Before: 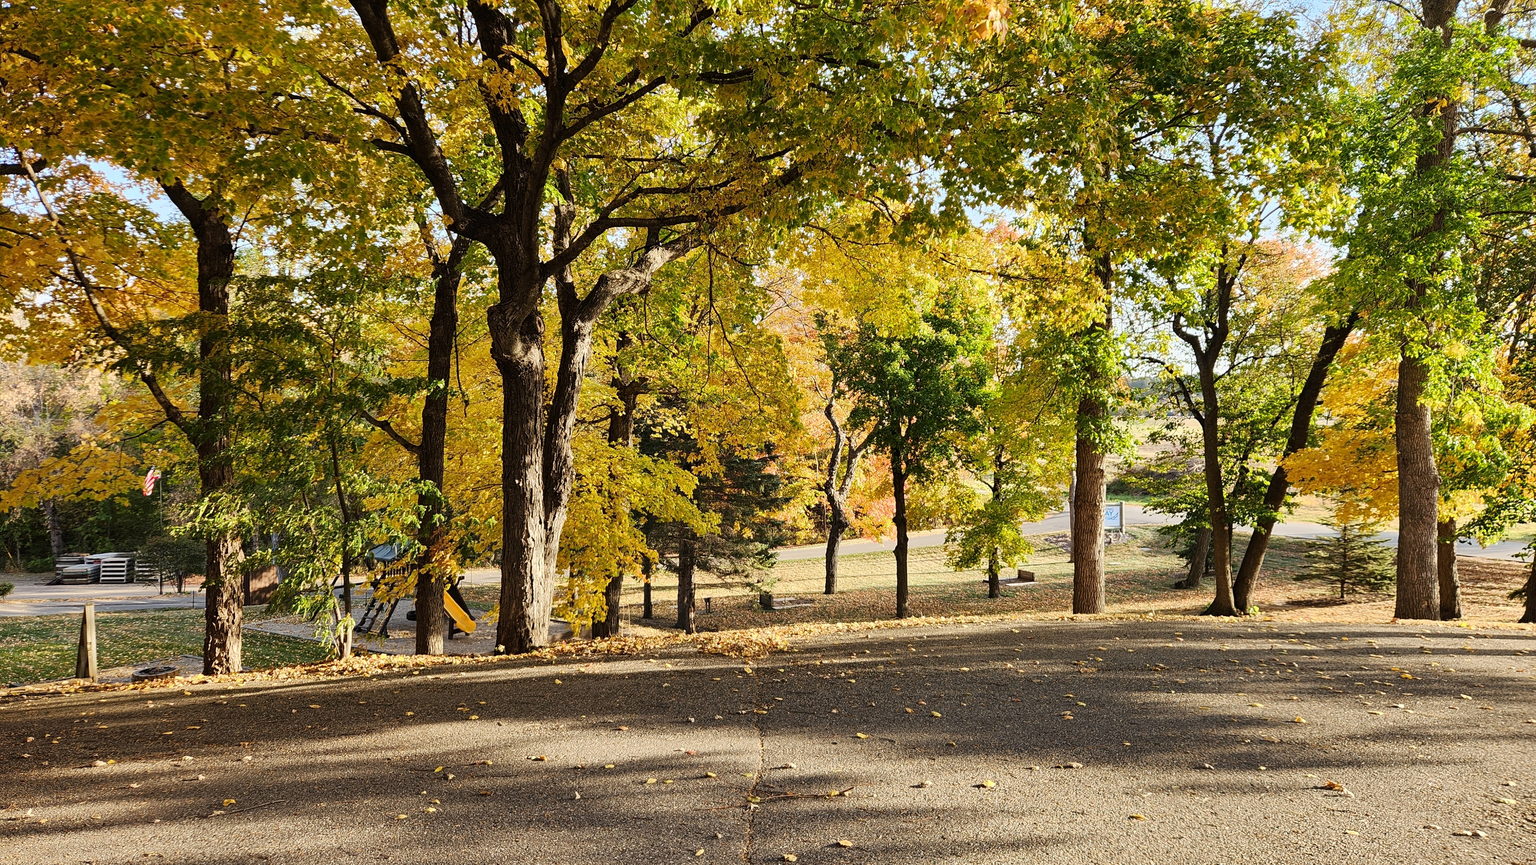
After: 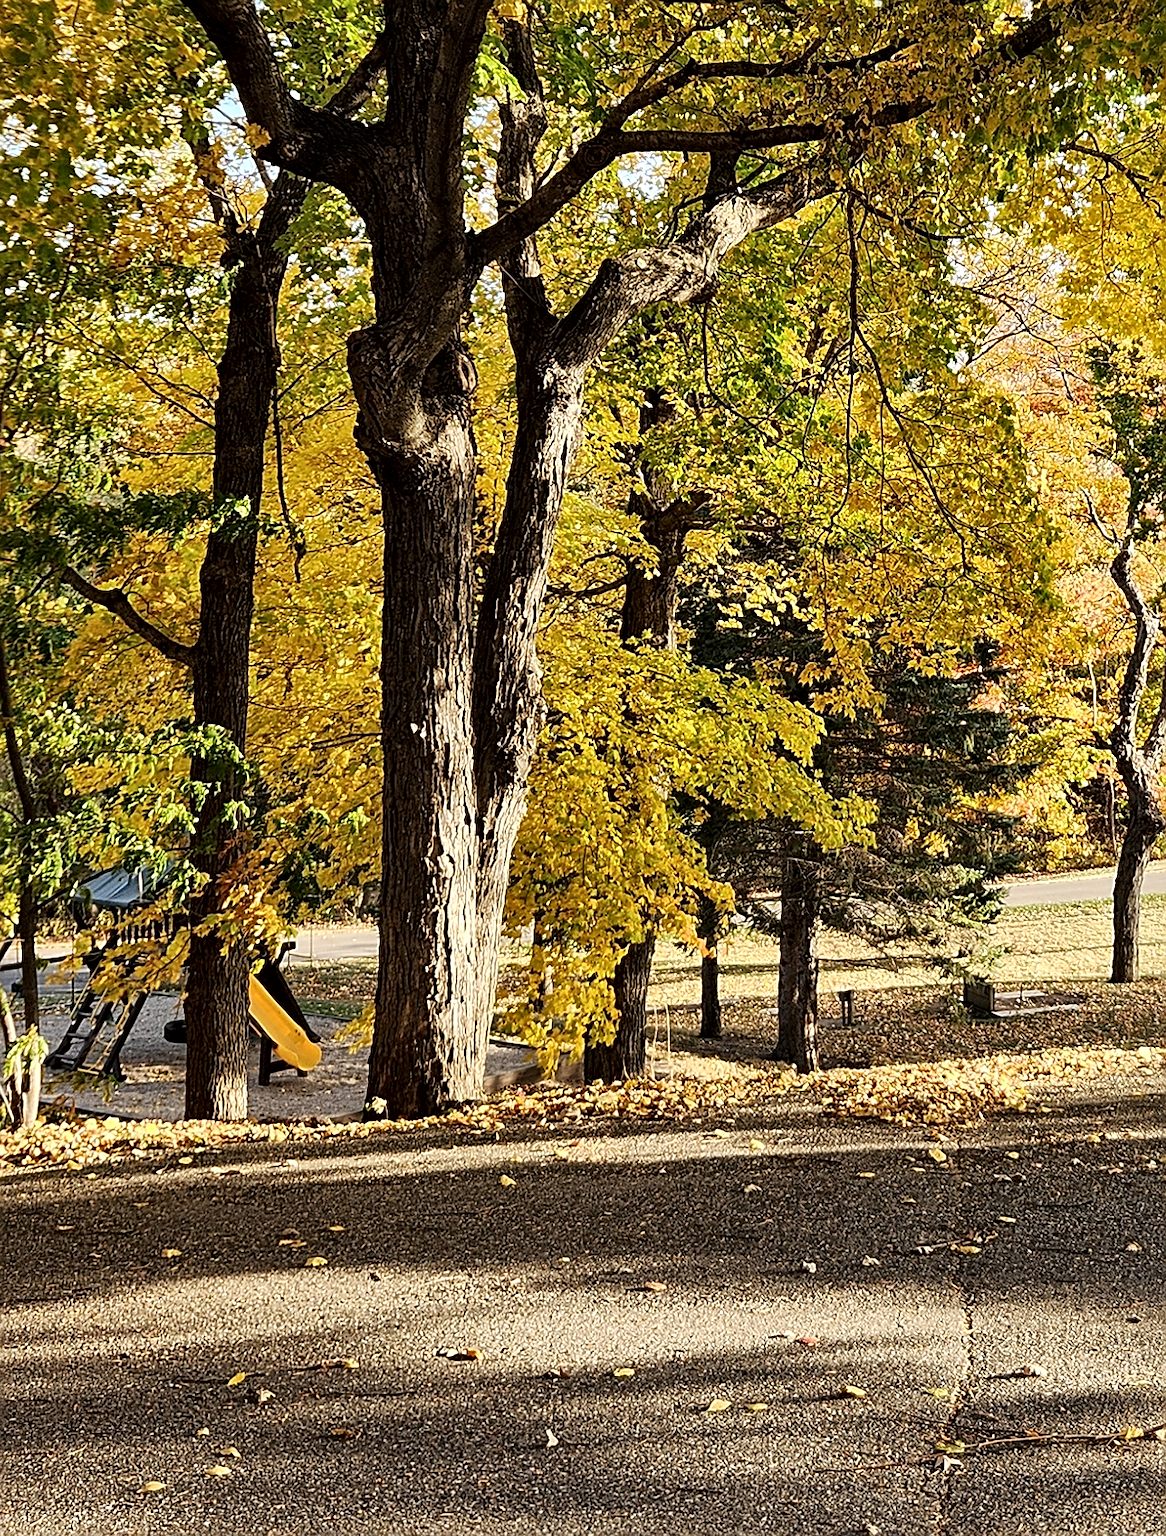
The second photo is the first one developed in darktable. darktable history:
crop and rotate: left 21.77%, top 18.528%, right 44.676%, bottom 2.997%
sharpen: on, module defaults
local contrast: mode bilateral grid, contrast 25, coarseness 47, detail 151%, midtone range 0.2
